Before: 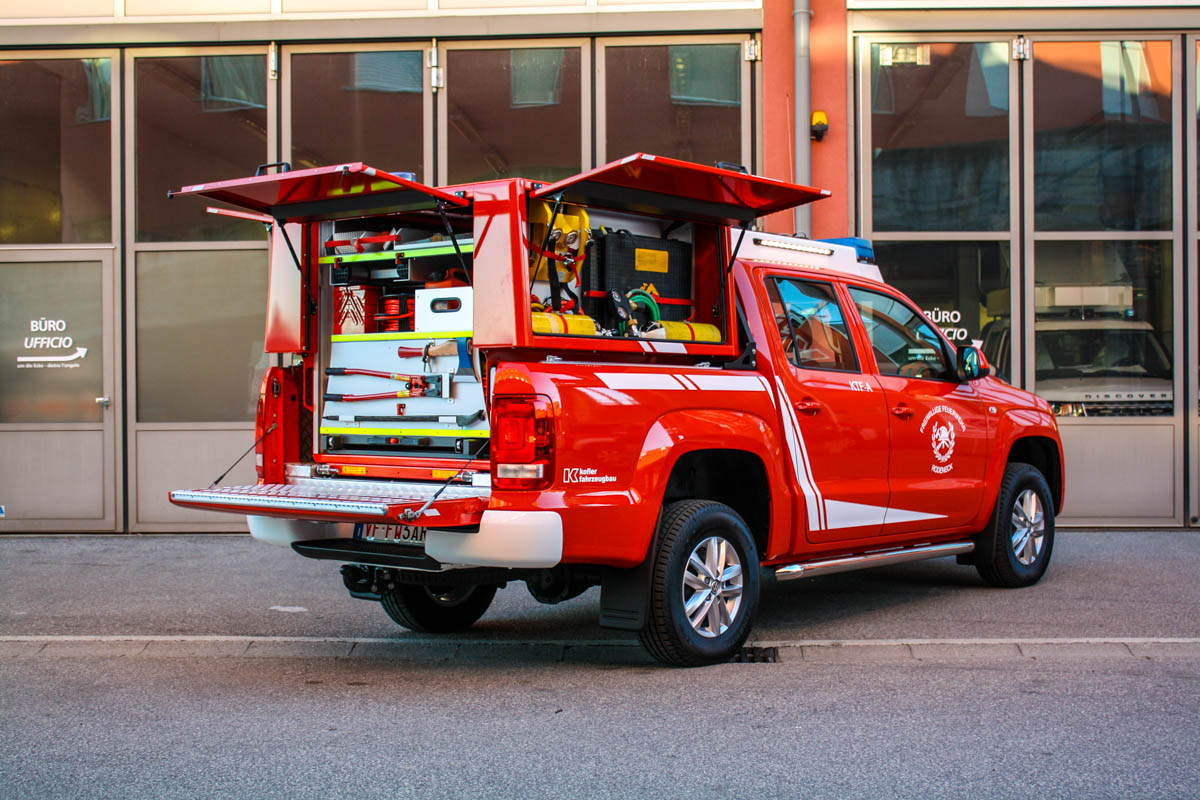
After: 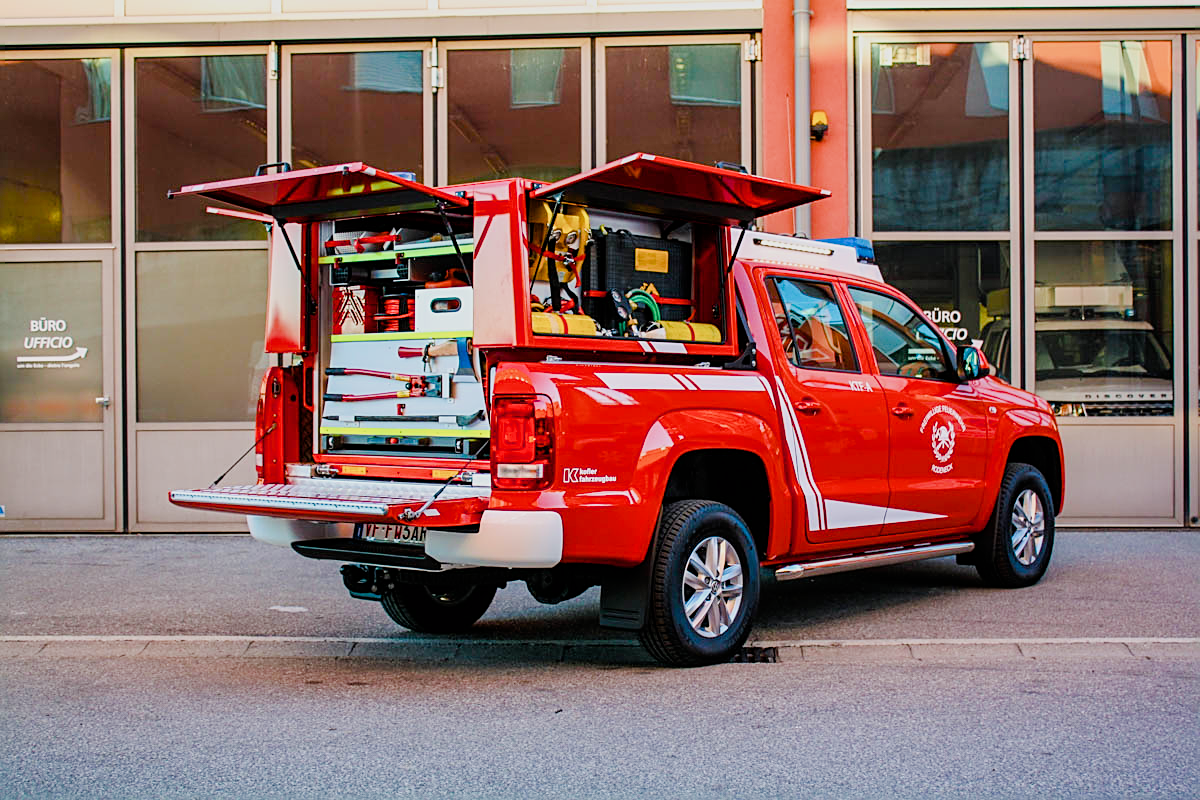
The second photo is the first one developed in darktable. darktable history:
exposure: exposure 0.49 EV, compensate exposure bias true, compensate highlight preservation false
color balance rgb: perceptual saturation grading › global saturation -0.124%, perceptual saturation grading › highlights -16.884%, perceptual saturation grading › mid-tones 33.687%, perceptual saturation grading › shadows 50.509%, global vibrance 20%
sharpen: on, module defaults
filmic rgb: black relative exposure -7.65 EV, white relative exposure 4.56 EV, hardness 3.61
